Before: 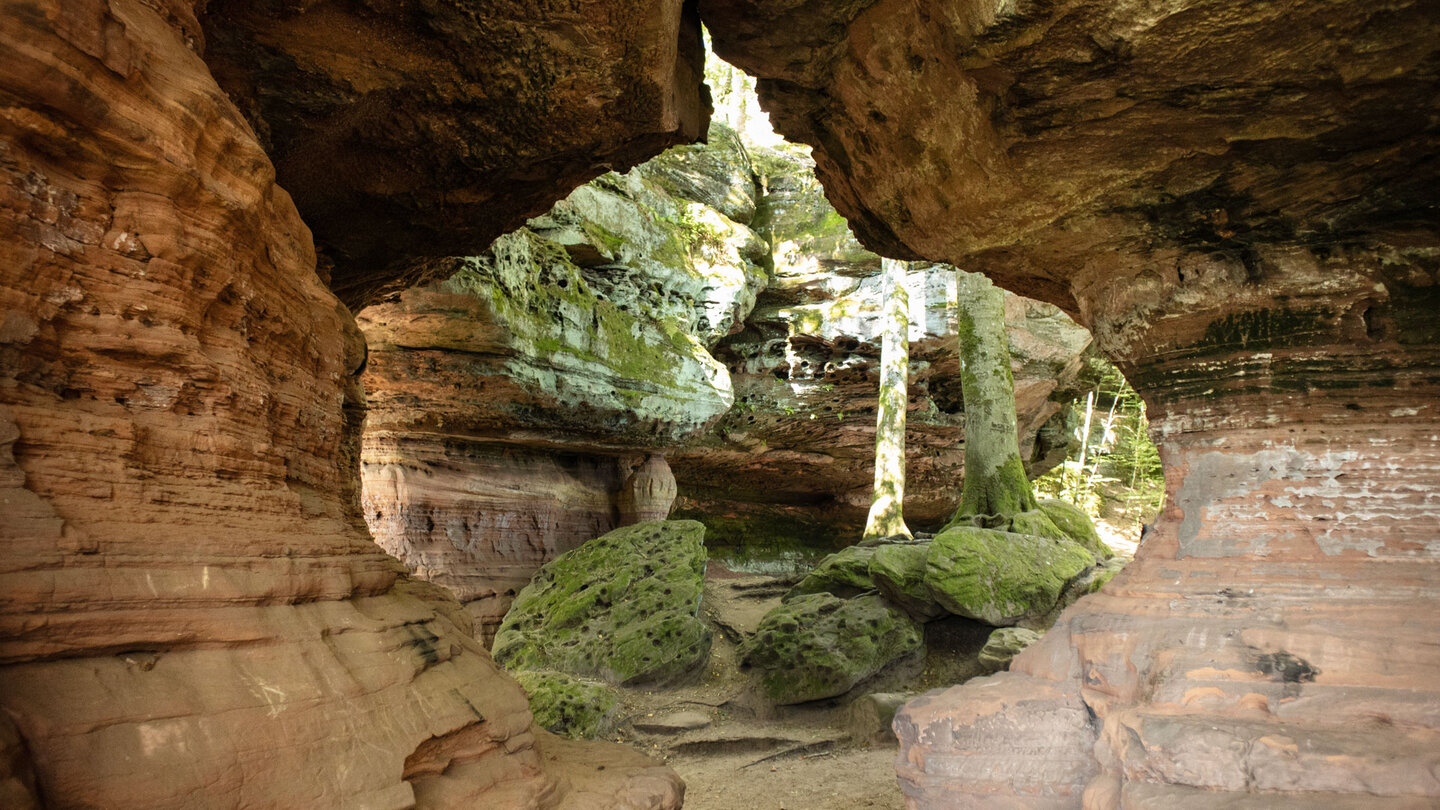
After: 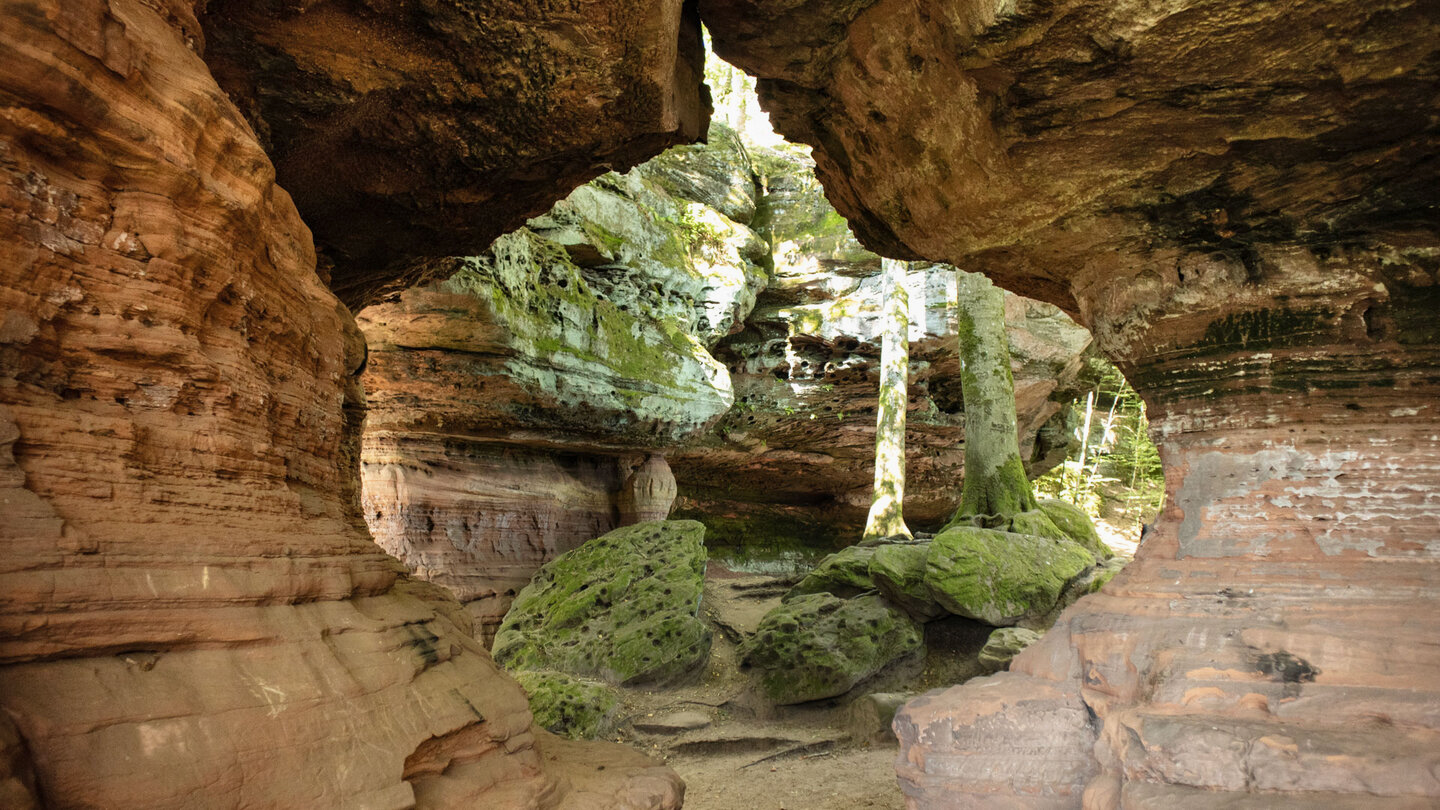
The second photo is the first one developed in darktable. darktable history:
shadows and highlights: shadows 43.62, white point adjustment -1.29, soften with gaussian
